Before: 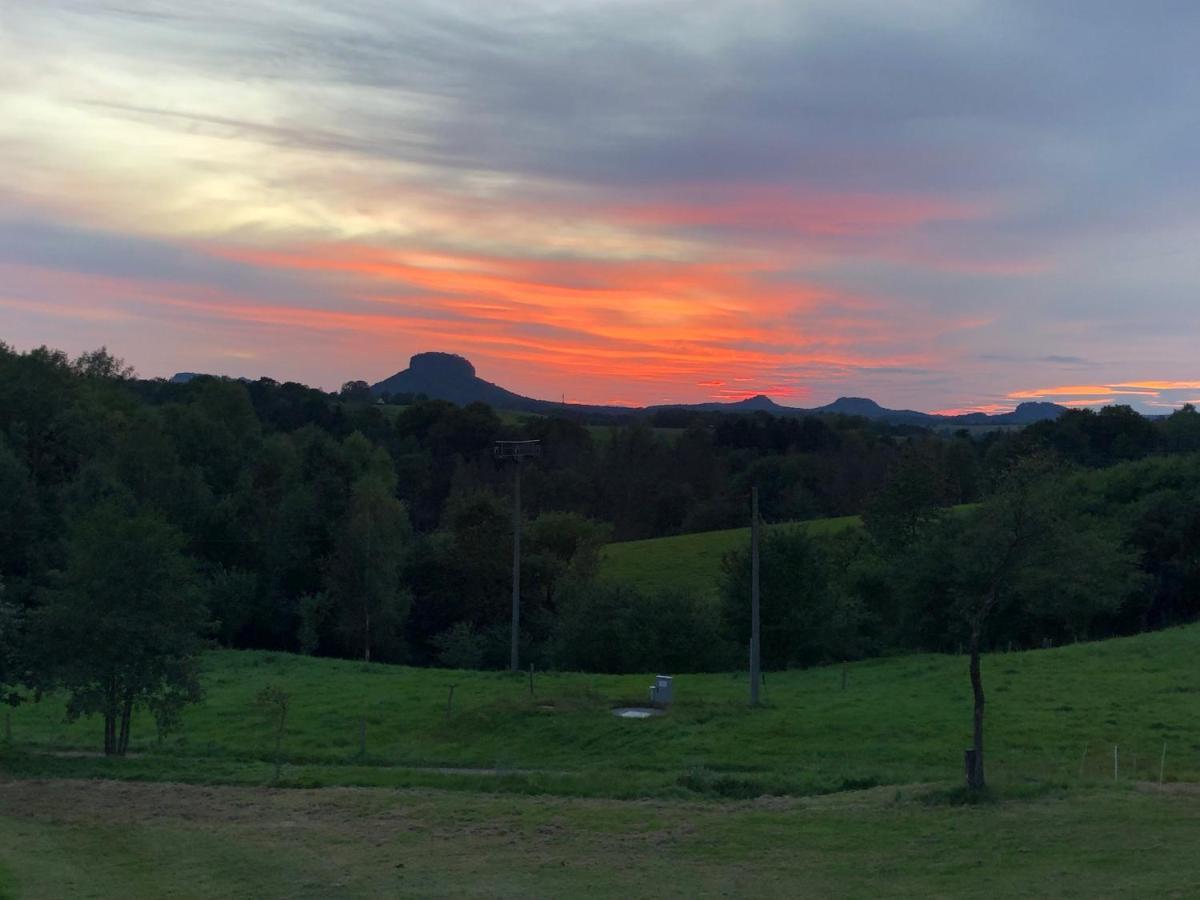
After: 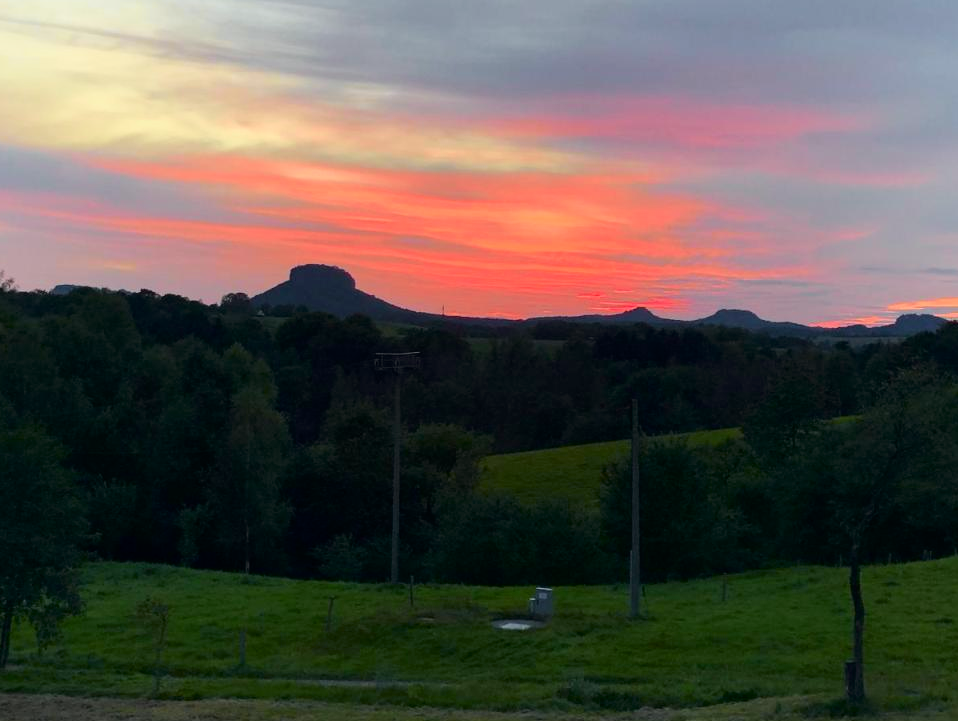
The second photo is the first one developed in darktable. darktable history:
tone curve: curves: ch0 [(0, 0) (0.058, 0.027) (0.214, 0.183) (0.304, 0.288) (0.51, 0.549) (0.658, 0.7) (0.741, 0.775) (0.844, 0.866) (0.986, 0.957)]; ch1 [(0, 0) (0.172, 0.123) (0.312, 0.296) (0.437, 0.429) (0.471, 0.469) (0.502, 0.5) (0.513, 0.515) (0.572, 0.603) (0.617, 0.653) (0.68, 0.724) (0.889, 0.924) (1, 1)]; ch2 [(0, 0) (0.411, 0.424) (0.489, 0.49) (0.502, 0.5) (0.517, 0.519) (0.549, 0.578) (0.604, 0.628) (0.693, 0.686) (1, 1)], color space Lab, independent channels, preserve colors none
crop and rotate: left 10.079%, top 9.785%, right 10.075%, bottom 10.014%
